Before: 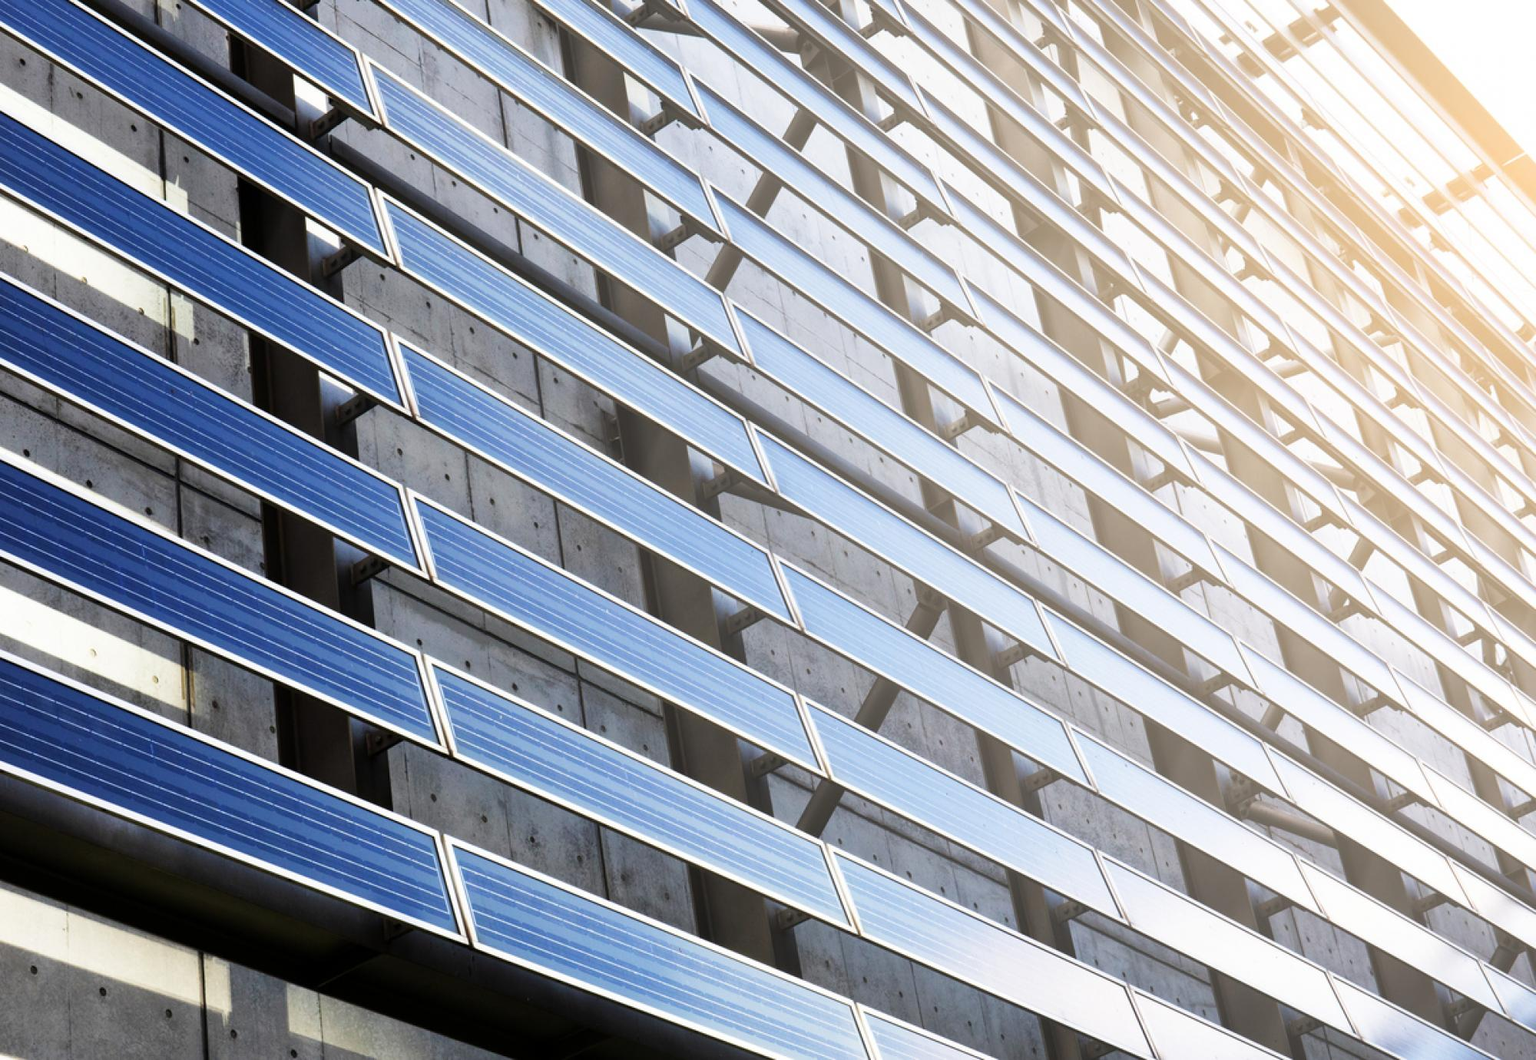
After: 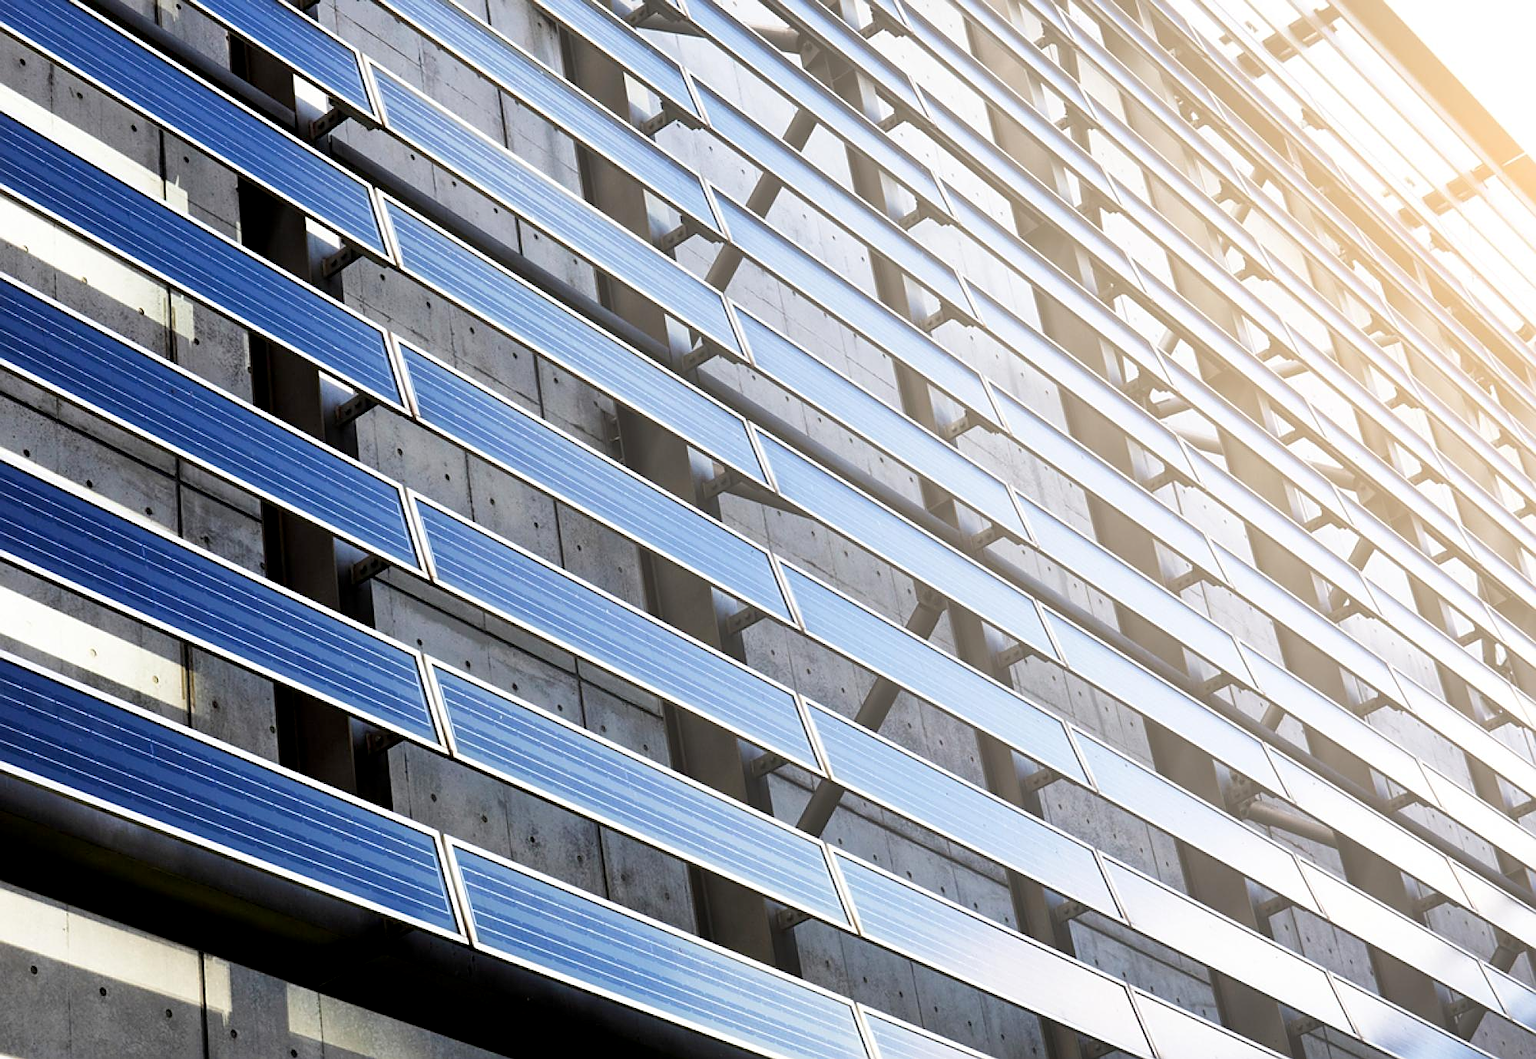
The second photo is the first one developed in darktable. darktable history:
sharpen: on, module defaults
exposure: black level correction 0.004, exposure 0.015 EV, compensate highlight preservation false
